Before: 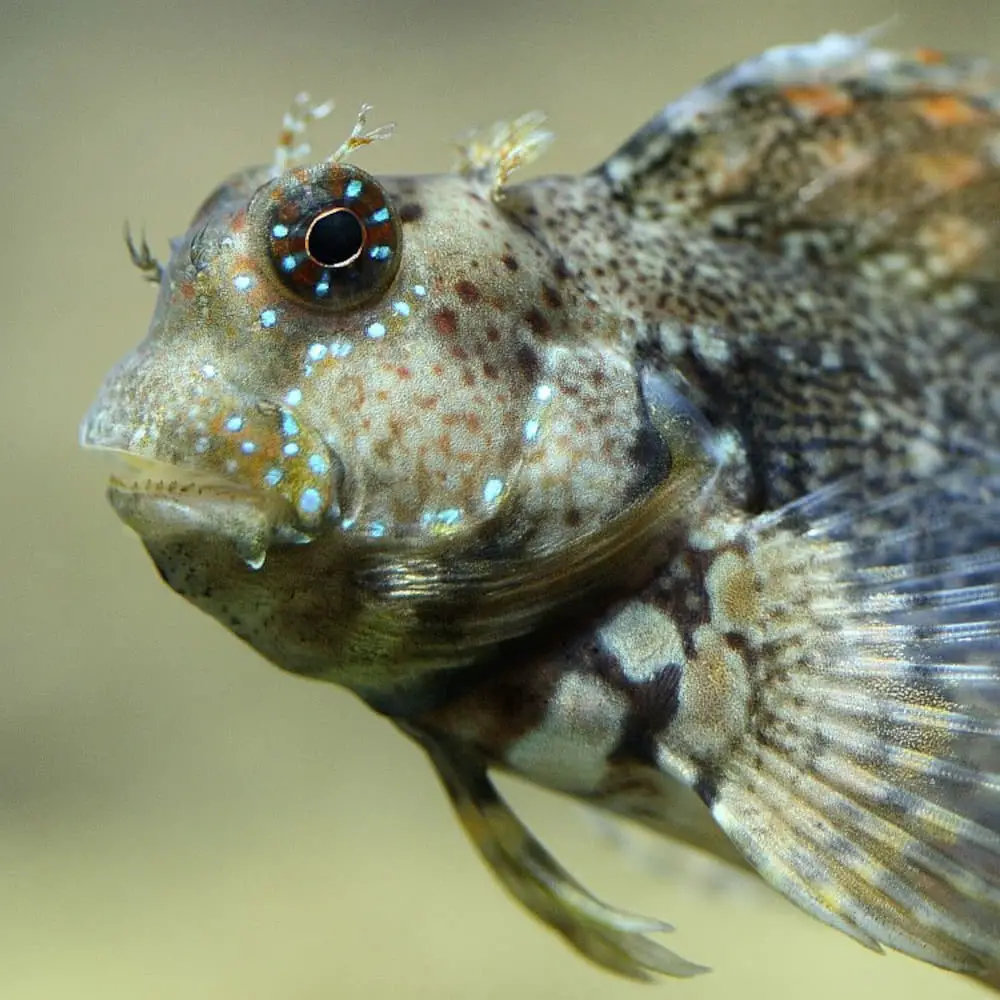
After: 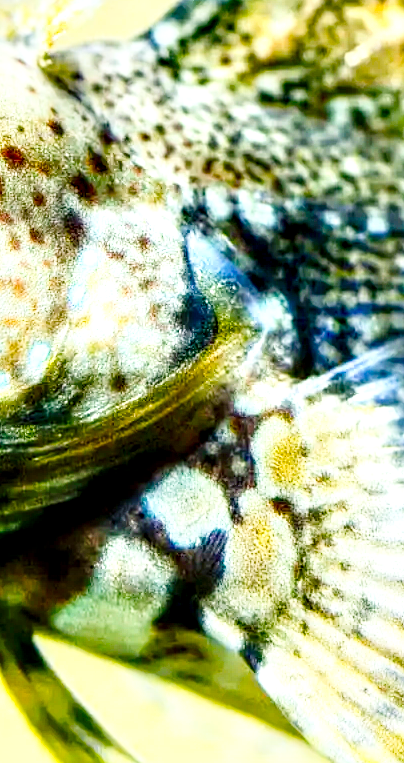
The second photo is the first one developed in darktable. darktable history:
local contrast: highlights 65%, shadows 54%, detail 168%, midtone range 0.518
crop: left 45.447%, top 13.579%, right 14.09%, bottom 10.103%
exposure: black level correction 0, exposure 0.69 EV, compensate highlight preservation false
color balance rgb: shadows lift › chroma 2.059%, shadows lift › hue 214.73°, white fulcrum 1 EV, linear chroma grading › global chroma 25.069%, perceptual saturation grading › global saturation 20%, perceptual saturation grading › highlights -25.368%, perceptual saturation grading › shadows 49.414%, global vibrance 20%
tone curve: curves: ch0 [(0, 0.011) (0.053, 0.026) (0.174, 0.115) (0.398, 0.444) (0.673, 0.775) (0.829, 0.906) (0.991, 0.981)]; ch1 [(0, 0) (0.276, 0.206) (0.409, 0.383) (0.473, 0.458) (0.492, 0.501) (0.512, 0.513) (0.54, 0.543) (0.585, 0.617) (0.659, 0.686) (0.78, 0.8) (1, 1)]; ch2 [(0, 0) (0.438, 0.449) (0.473, 0.469) (0.503, 0.5) (0.523, 0.534) (0.562, 0.594) (0.612, 0.635) (0.695, 0.713) (1, 1)], preserve colors none
contrast brightness saturation: contrast 0.196, brightness 0.164, saturation 0.228
